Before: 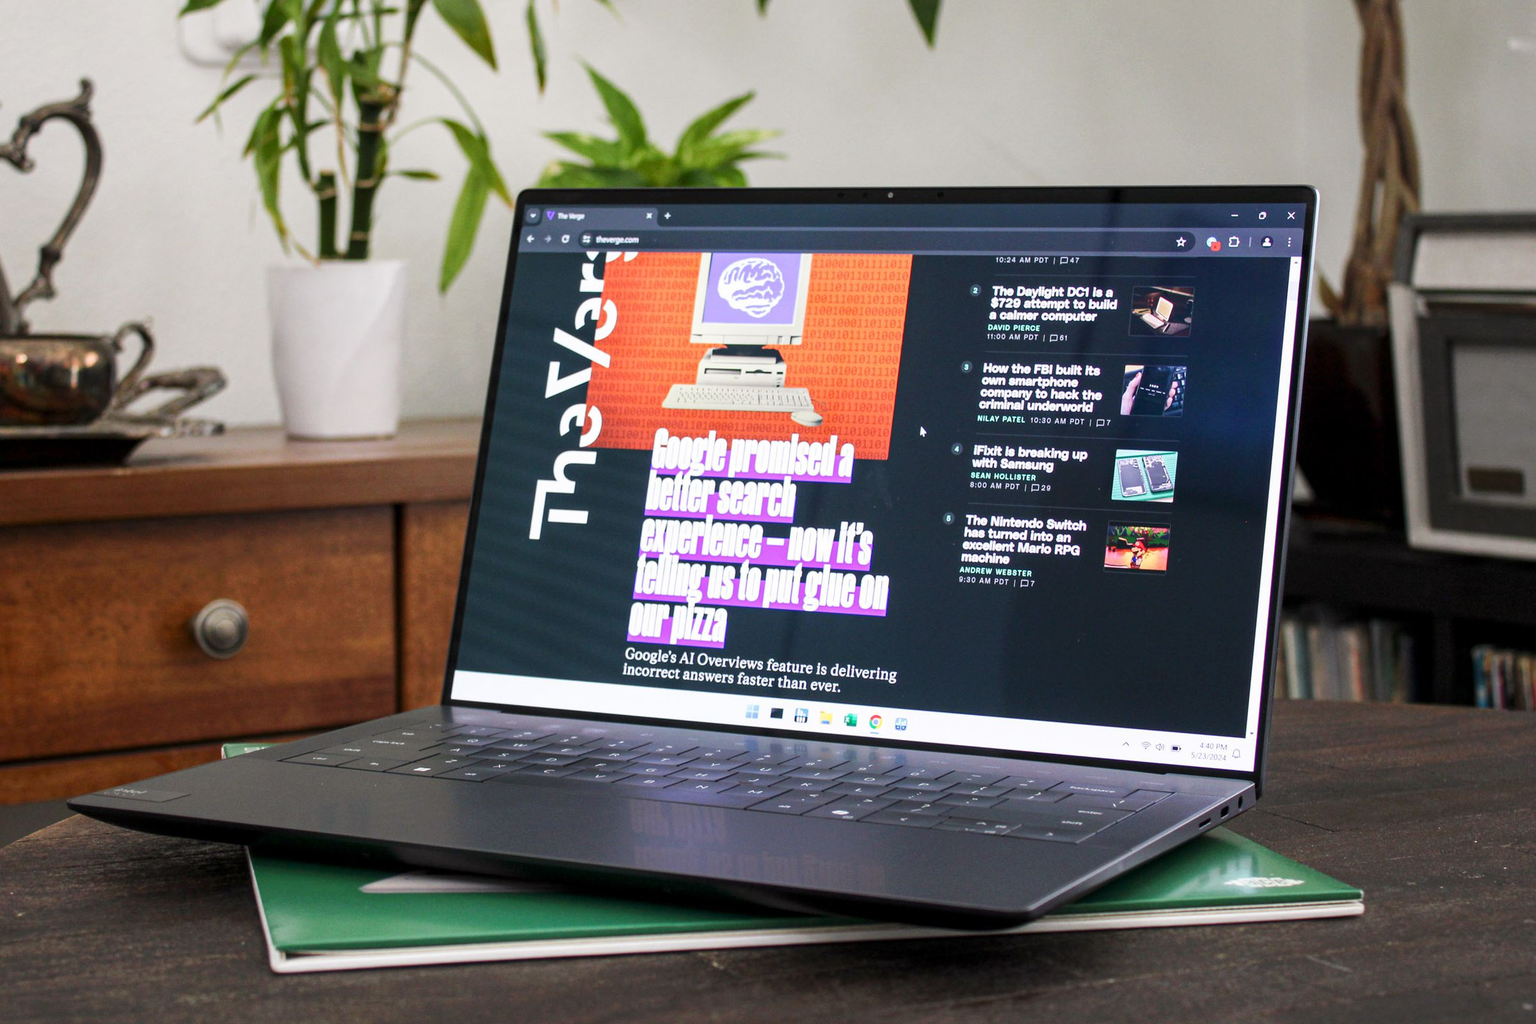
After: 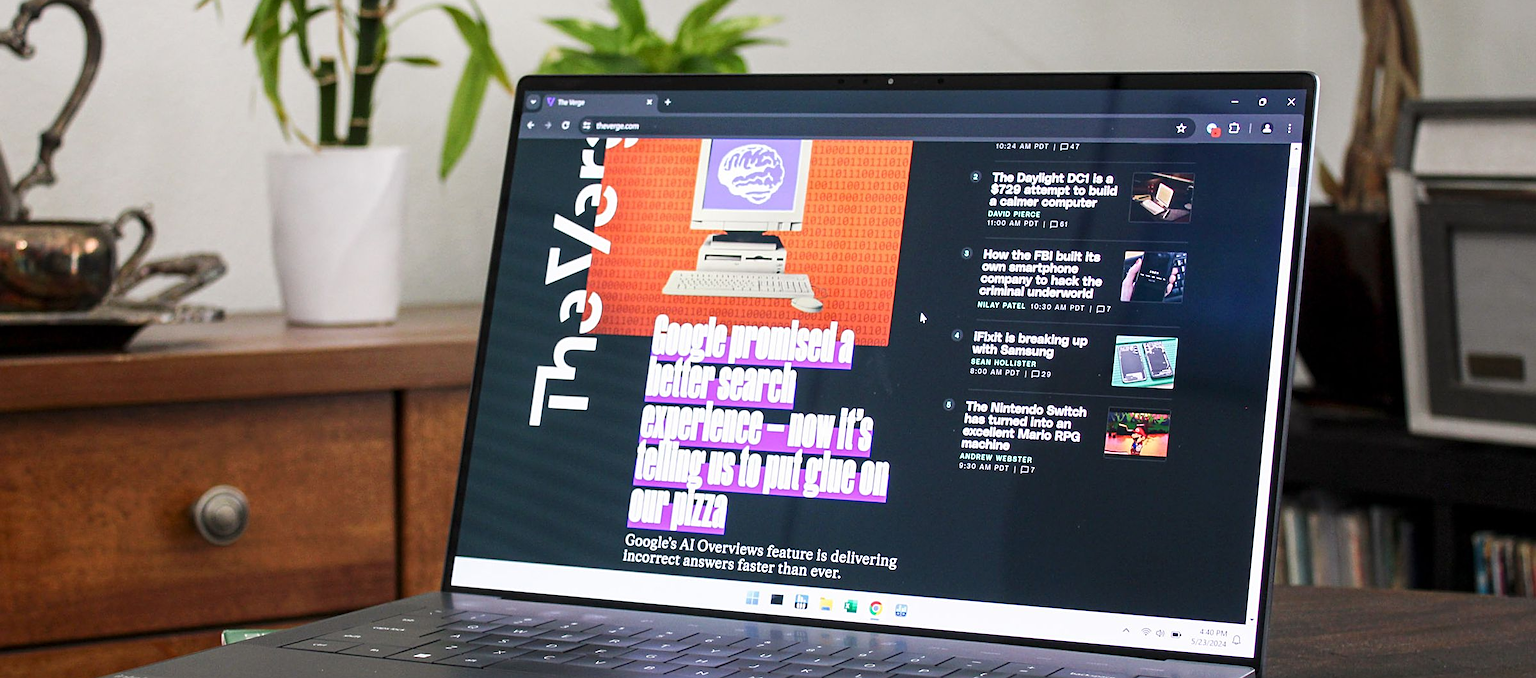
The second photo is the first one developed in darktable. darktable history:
crop: top 11.177%, bottom 22.521%
sharpen: on, module defaults
